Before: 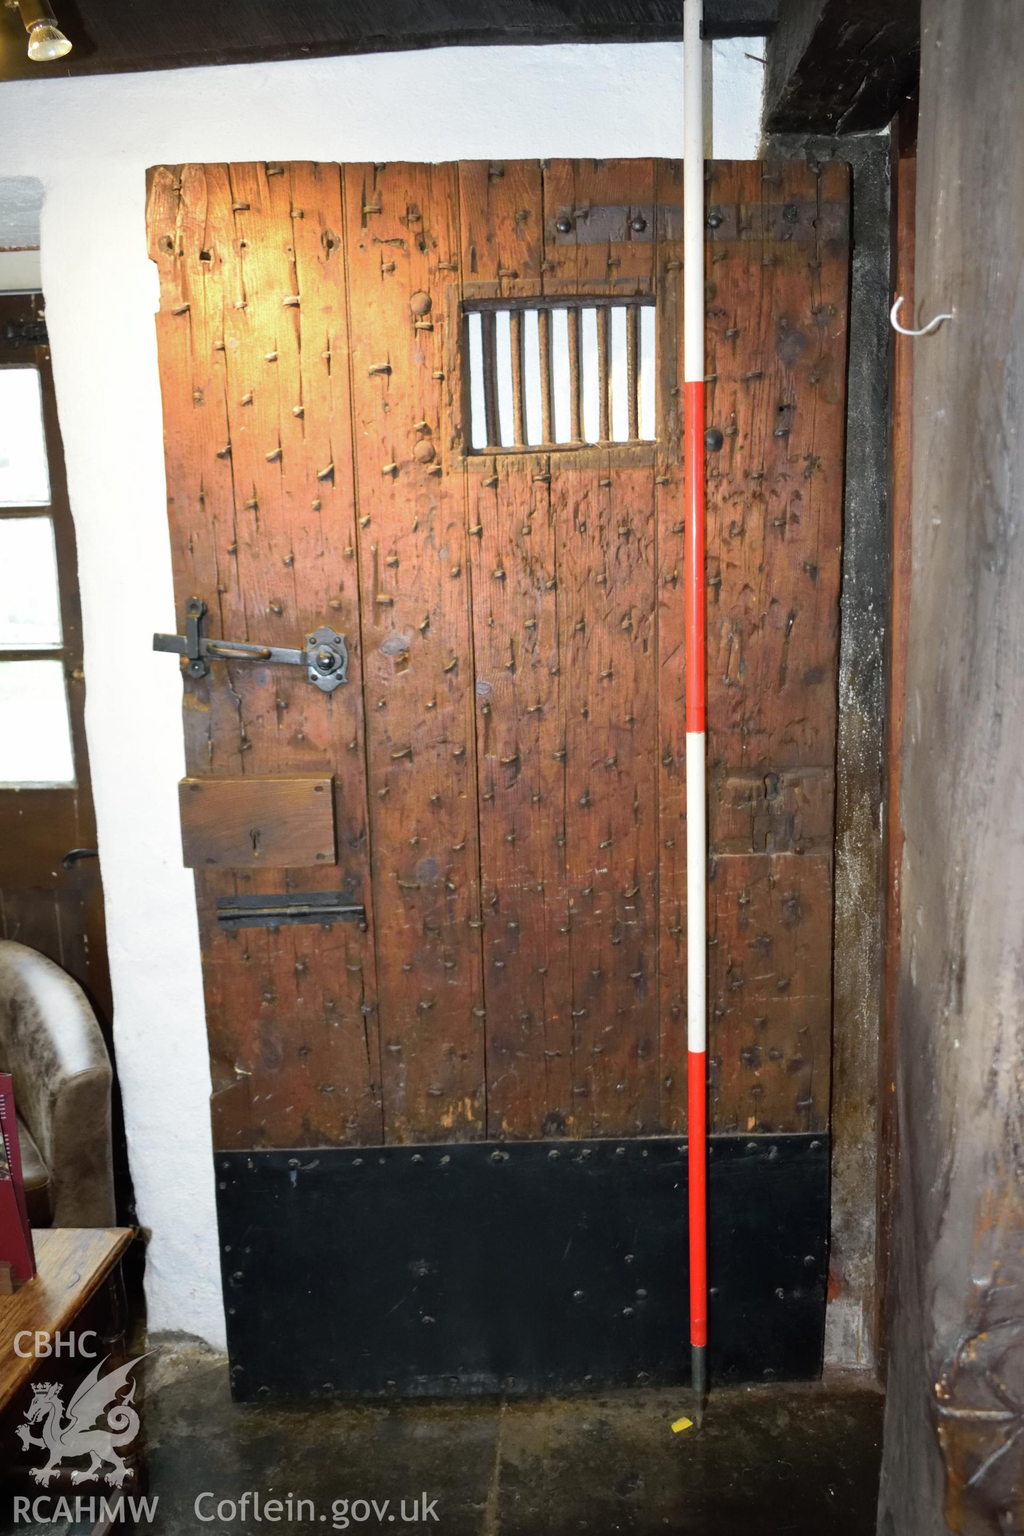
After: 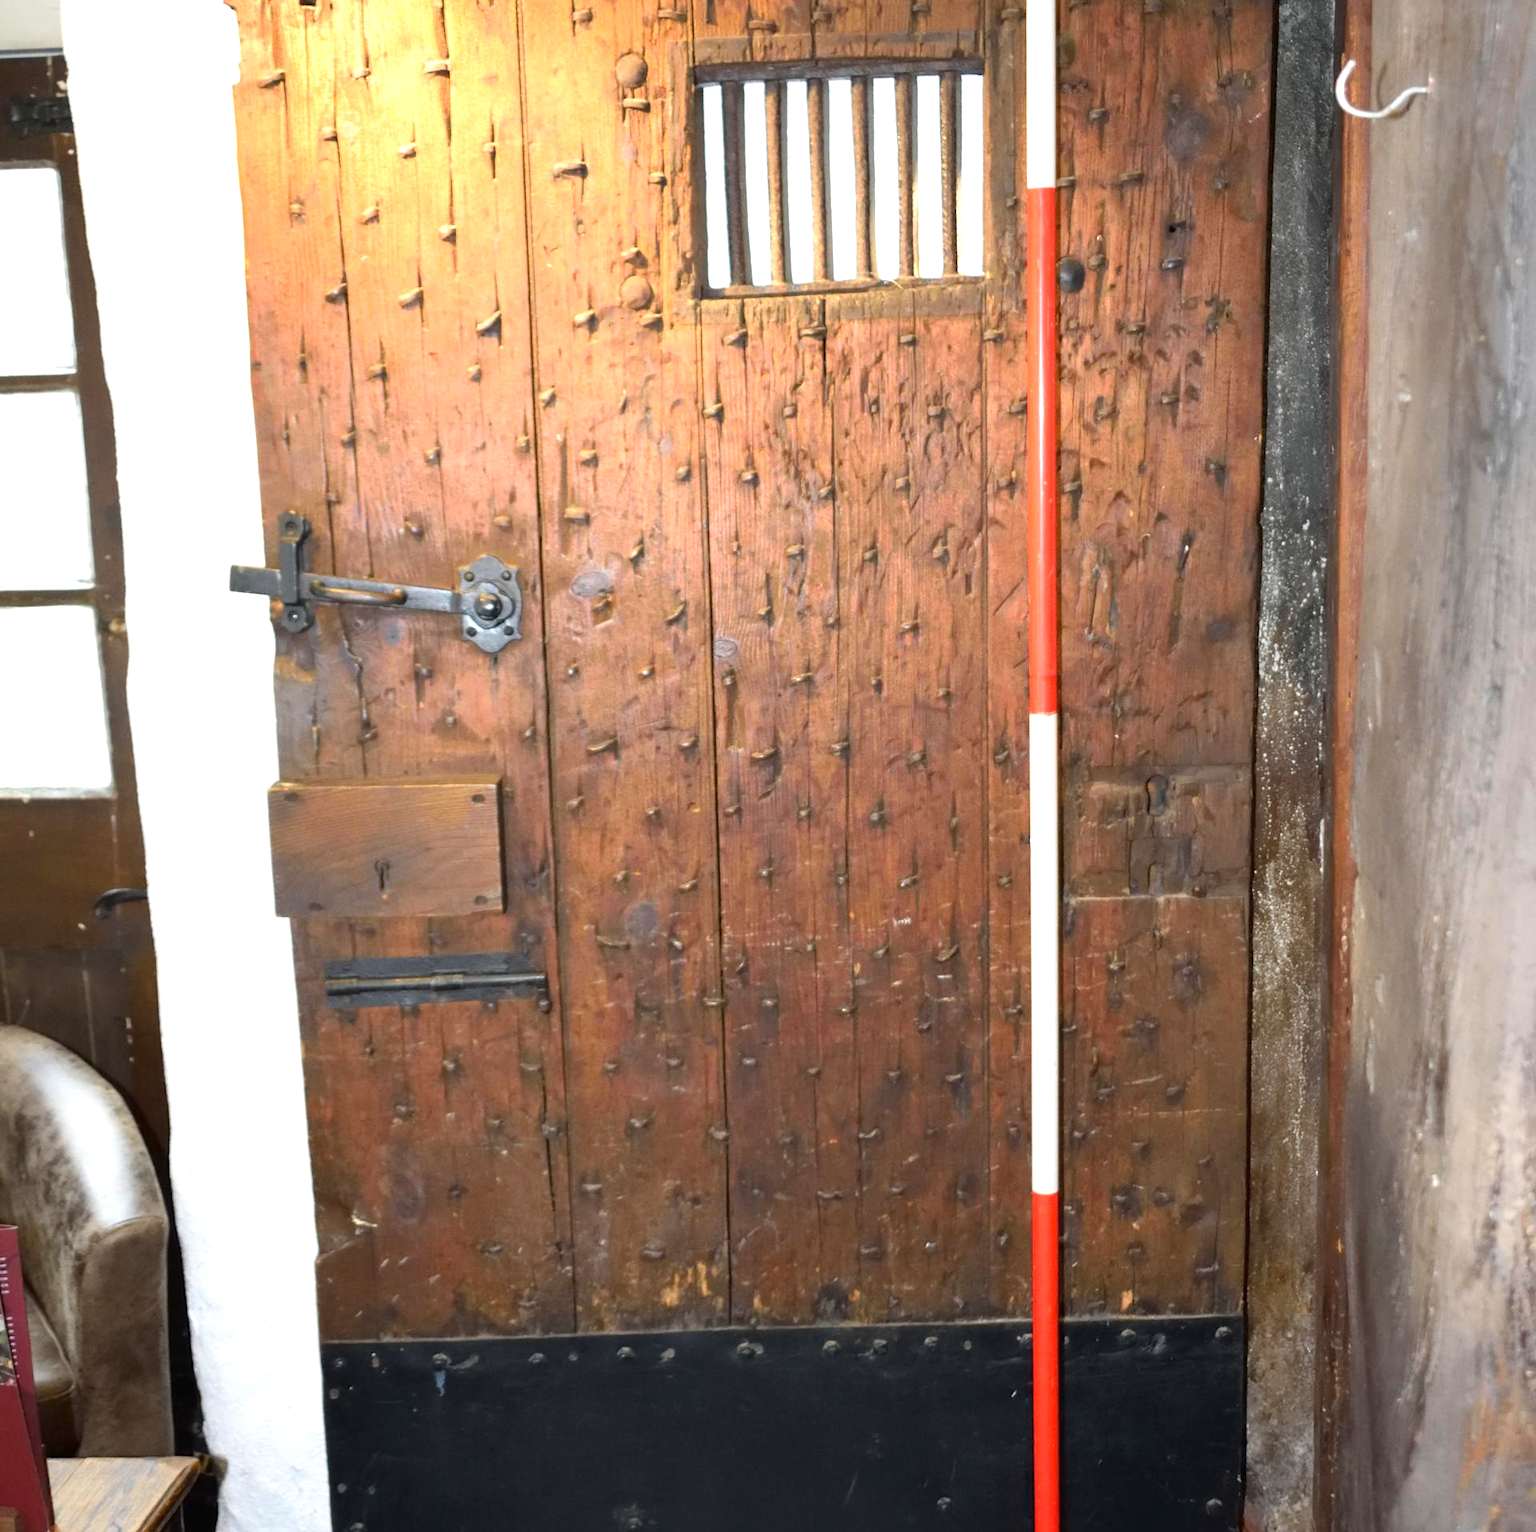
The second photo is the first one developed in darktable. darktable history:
crop: top 16.727%, bottom 16.727%
exposure: black level correction 0, exposure 0.5 EV, compensate highlight preservation false
